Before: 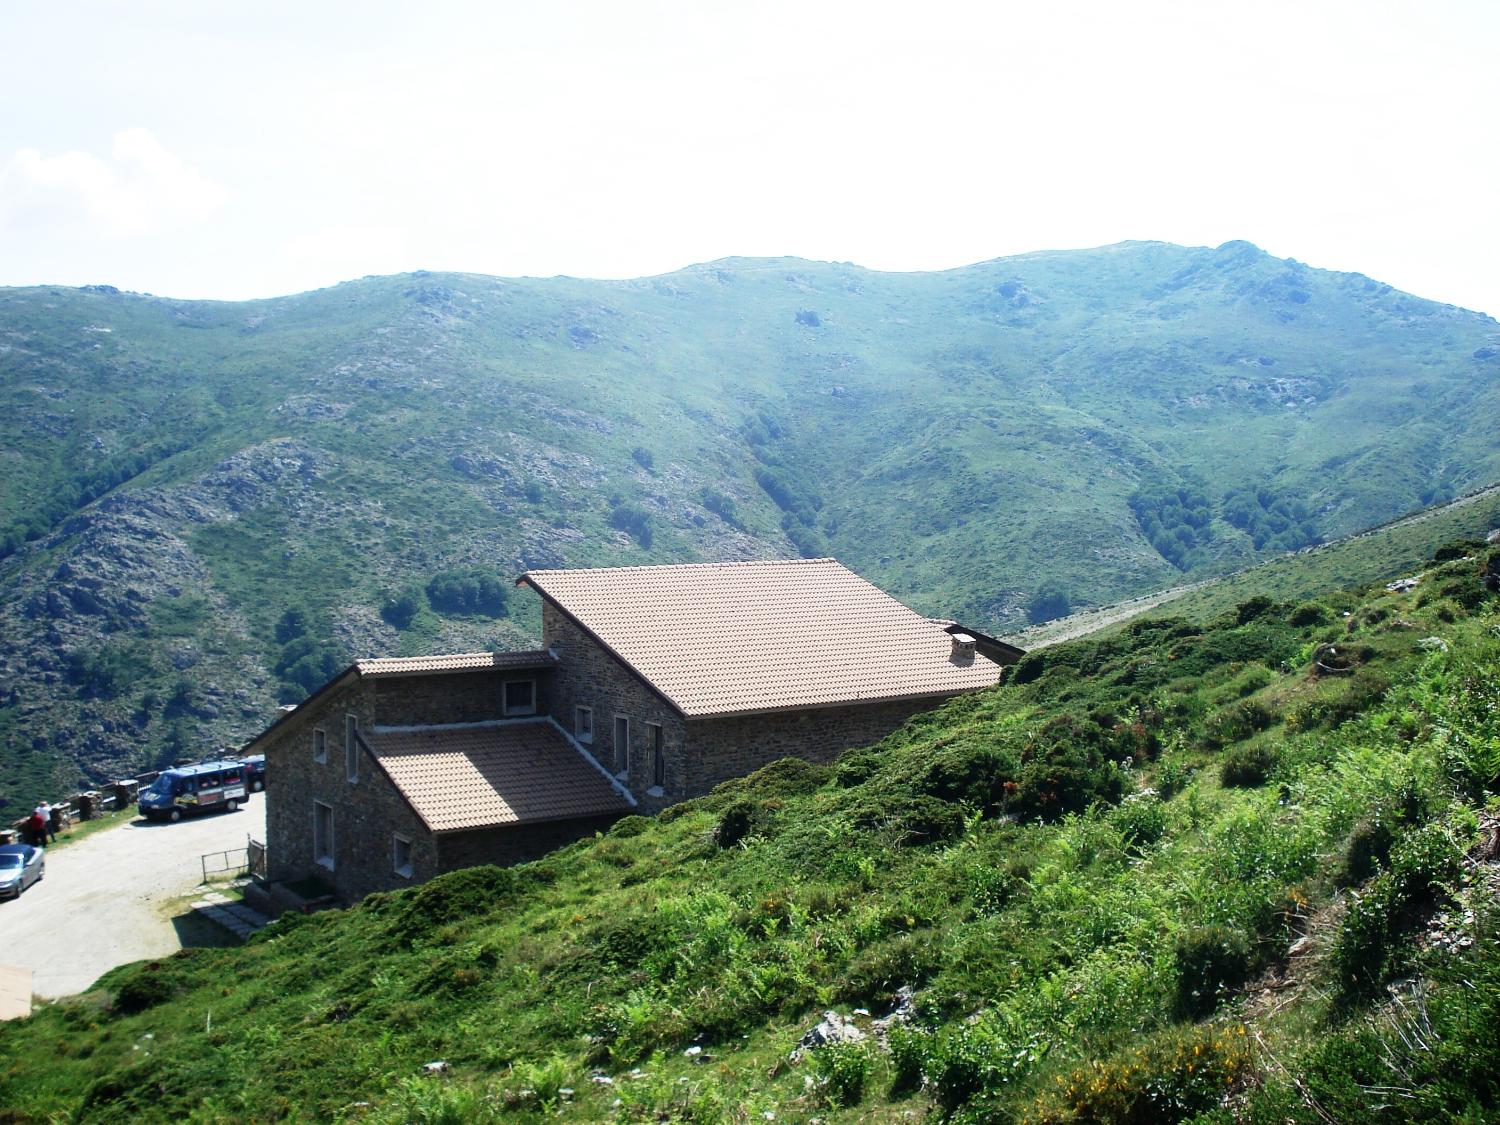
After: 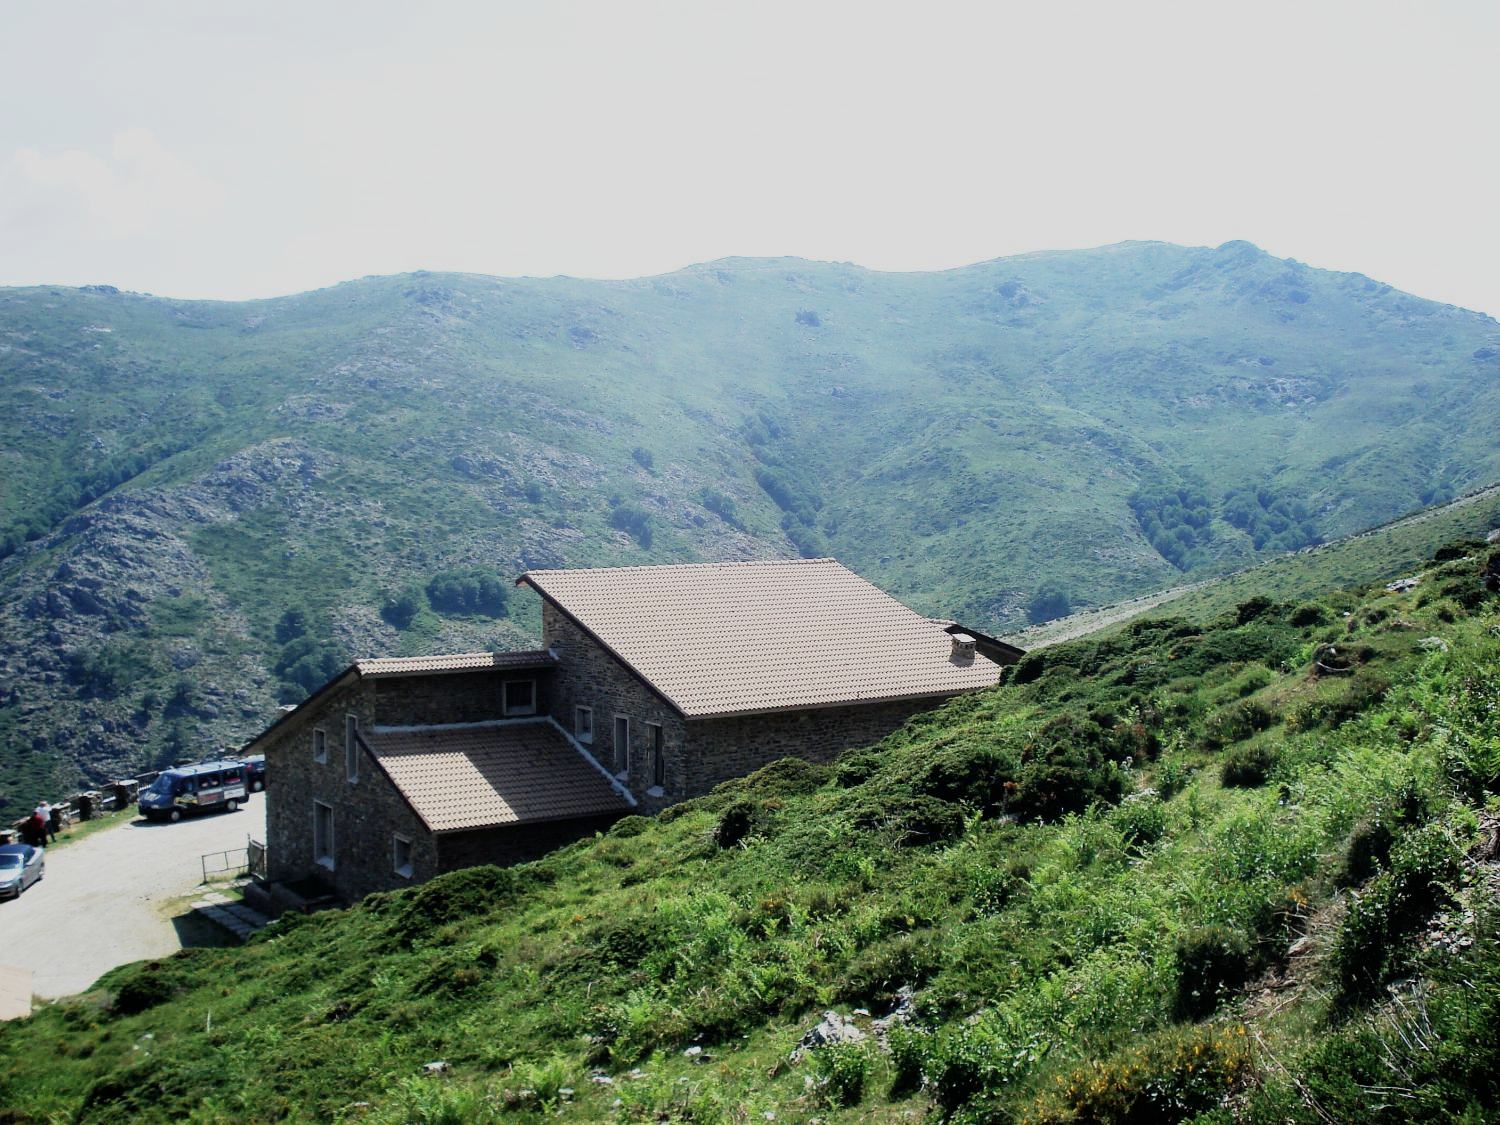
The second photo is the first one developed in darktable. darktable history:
filmic rgb: black relative exposure -8 EV, white relative exposure 4.03 EV, hardness 4.17
contrast brightness saturation: saturation -0.081
